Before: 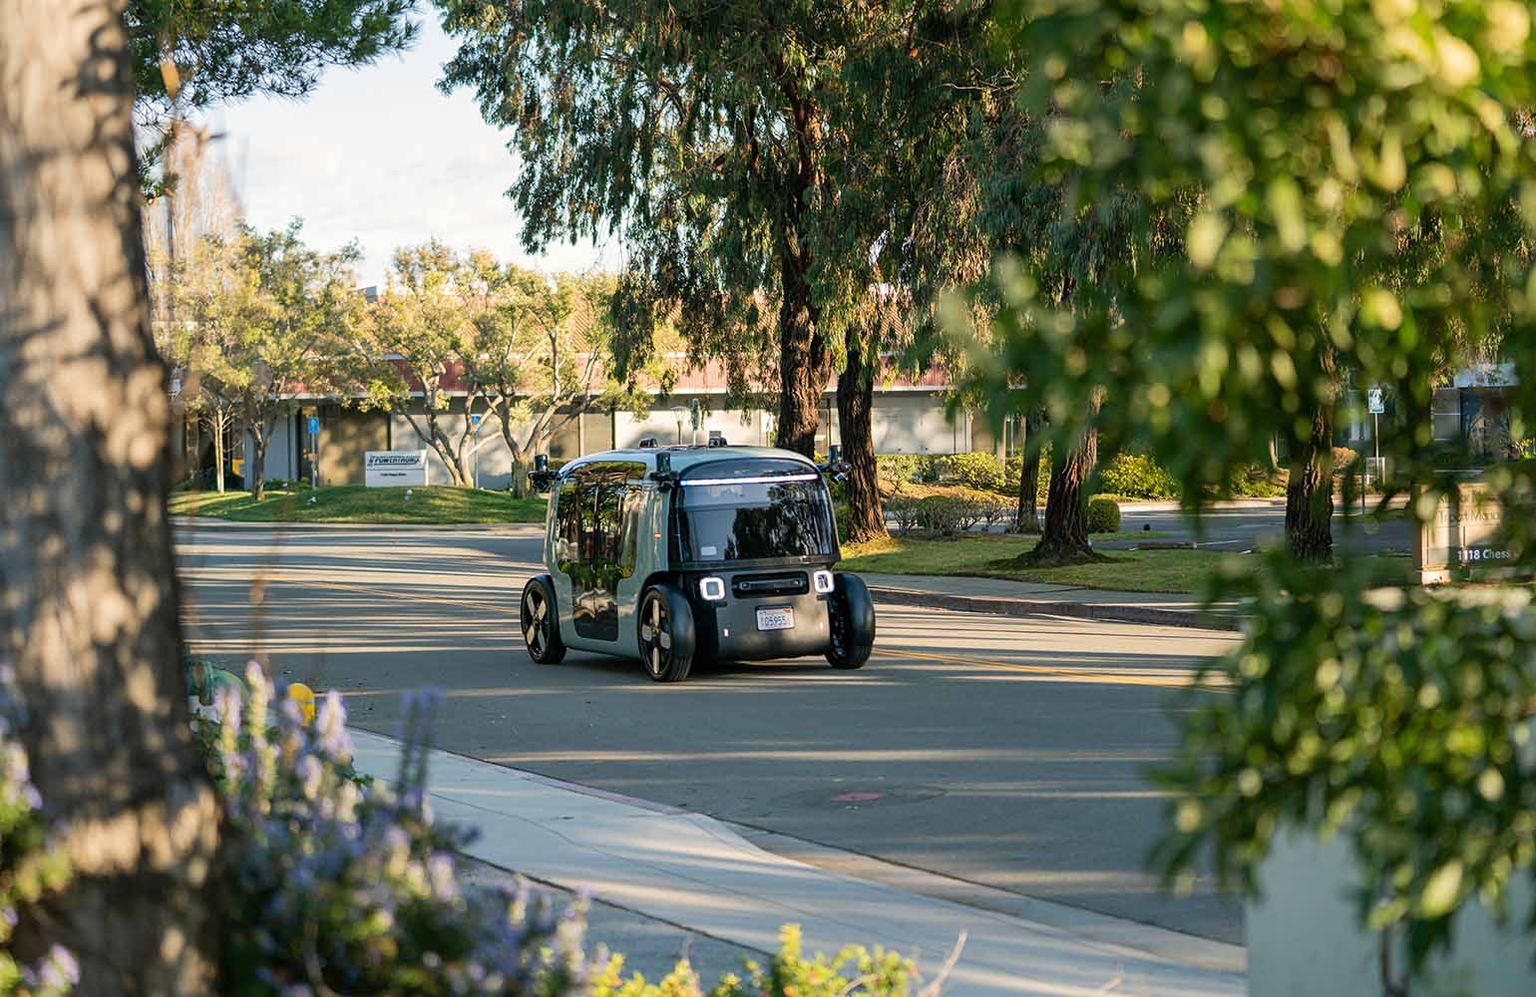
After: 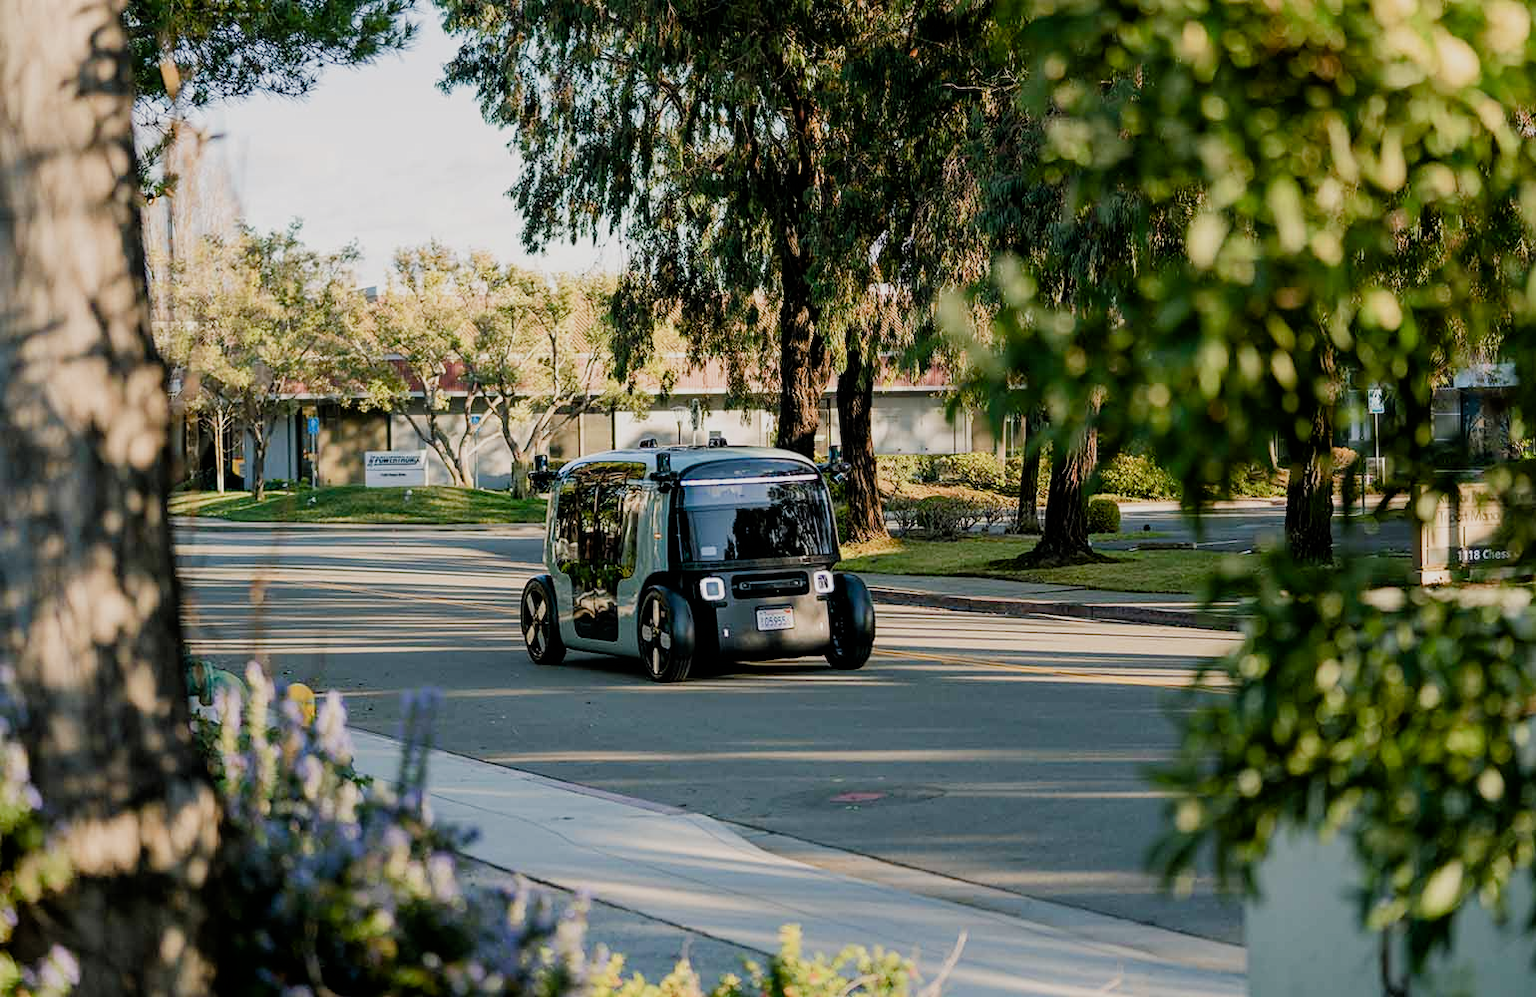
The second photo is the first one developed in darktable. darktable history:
filmic rgb: black relative exposure -5 EV, white relative exposure 3.5 EV, hardness 3.19, contrast 1.2, highlights saturation mix -50%
color balance rgb: shadows lift › chroma 1%, shadows lift › hue 113°, highlights gain › chroma 0.2%, highlights gain › hue 333°, perceptual saturation grading › global saturation 20%, perceptual saturation grading › highlights -50%, perceptual saturation grading › shadows 25%, contrast -10%
